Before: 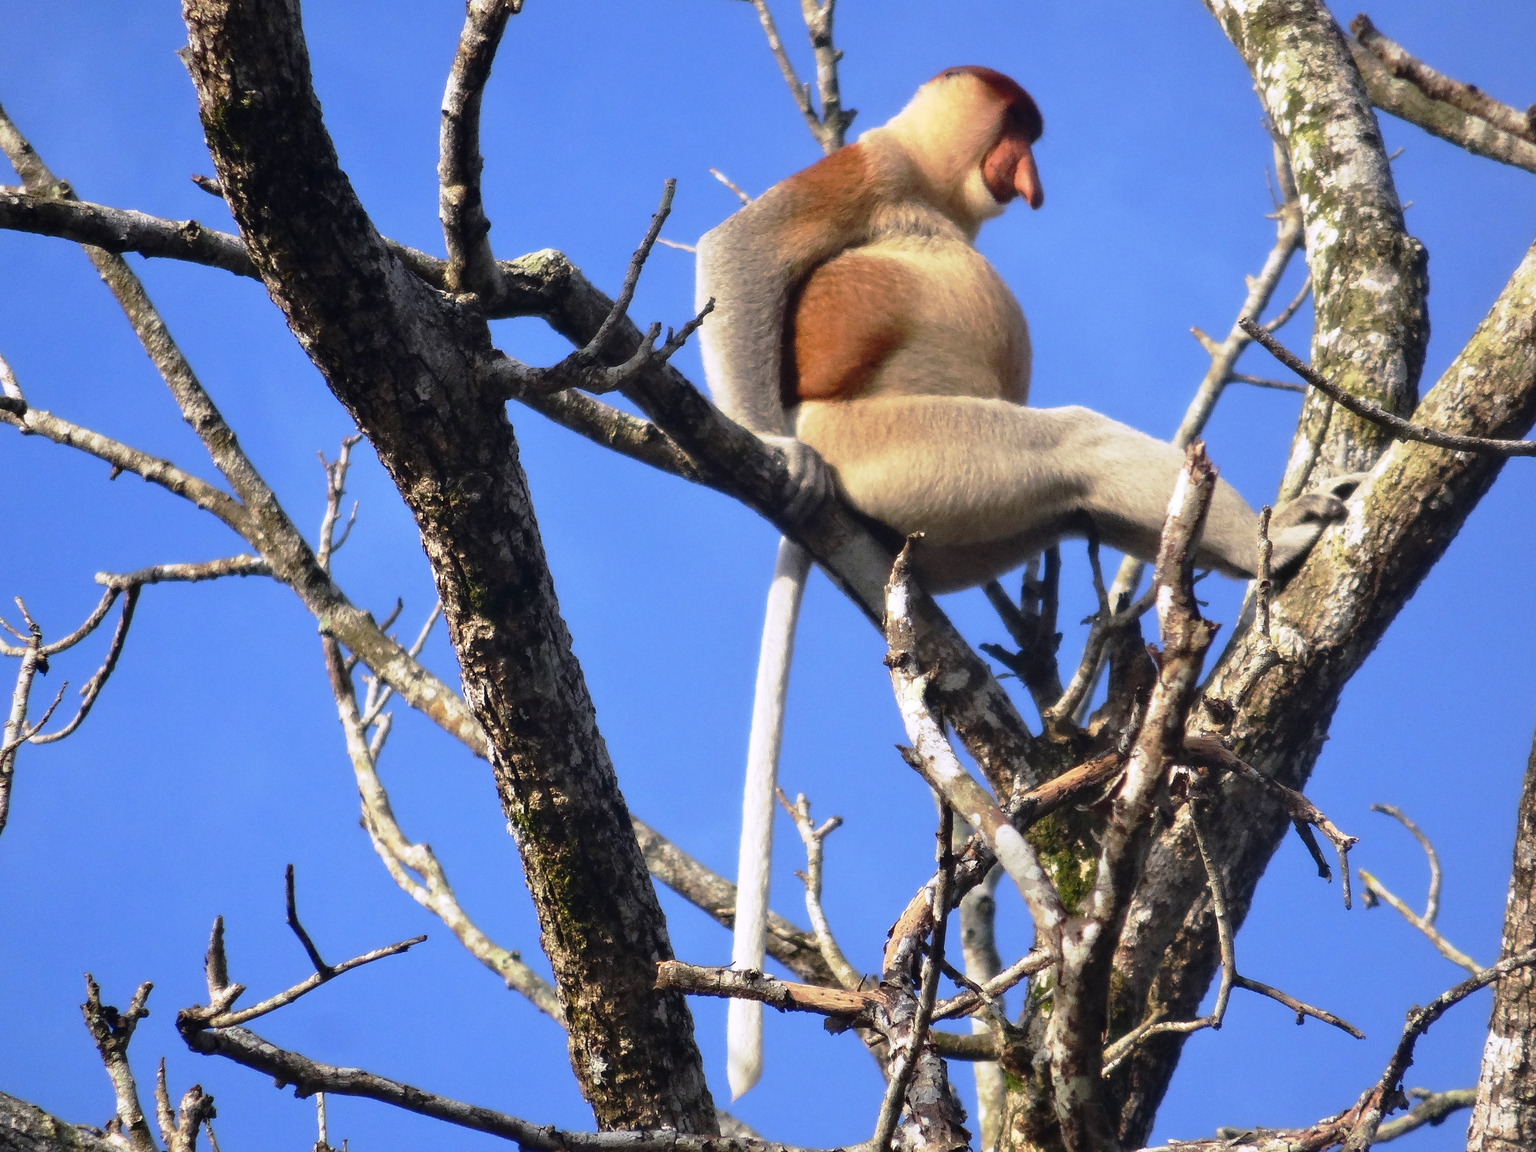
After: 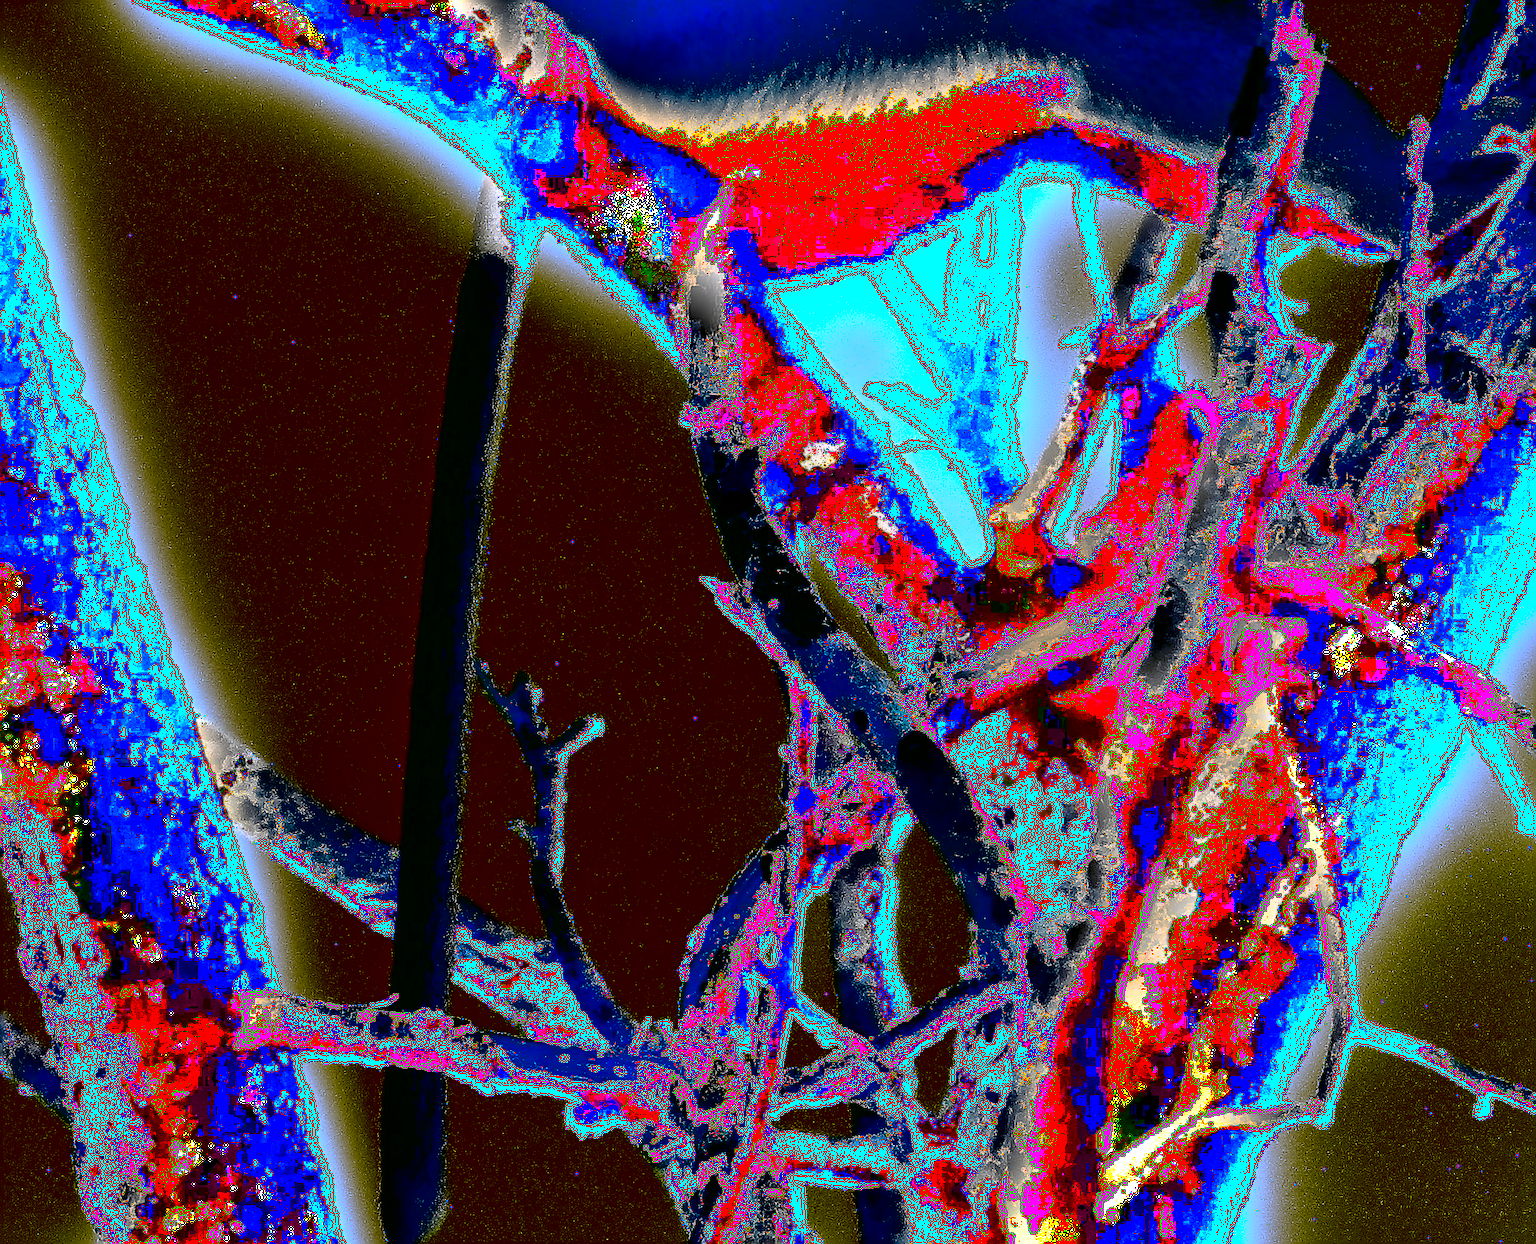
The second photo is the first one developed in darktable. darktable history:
tone equalizer: -8 EV -1.12 EV, -7 EV -1.05 EV, -6 EV -0.884 EV, -5 EV -0.541 EV, -3 EV 0.591 EV, -2 EV 0.877 EV, -1 EV 1.01 EV, +0 EV 1.06 EV, edges refinement/feathering 500, mask exposure compensation -1.57 EV, preserve details no
crop: left 34.482%, top 38.614%, right 13.529%, bottom 5.211%
exposure: black level correction 0.099, exposure 2.969 EV, compensate exposure bias true, compensate highlight preservation false
tone curve: curves: ch0 [(0, 0) (0.003, 0.145) (0.011, 0.15) (0.025, 0.15) (0.044, 0.156) (0.069, 0.161) (0.1, 0.169) (0.136, 0.175) (0.177, 0.184) (0.224, 0.196) (0.277, 0.234) (0.335, 0.291) (0.399, 0.391) (0.468, 0.505) (0.543, 0.633) (0.623, 0.742) (0.709, 0.826) (0.801, 0.882) (0.898, 0.93) (1, 1)], color space Lab, independent channels, preserve colors none
local contrast: mode bilateral grid, contrast 24, coarseness 47, detail 152%, midtone range 0.2
sharpen: amount 1.993
shadows and highlights: shadows 32.81, highlights -46.81, compress 49.83%, soften with gaussian
